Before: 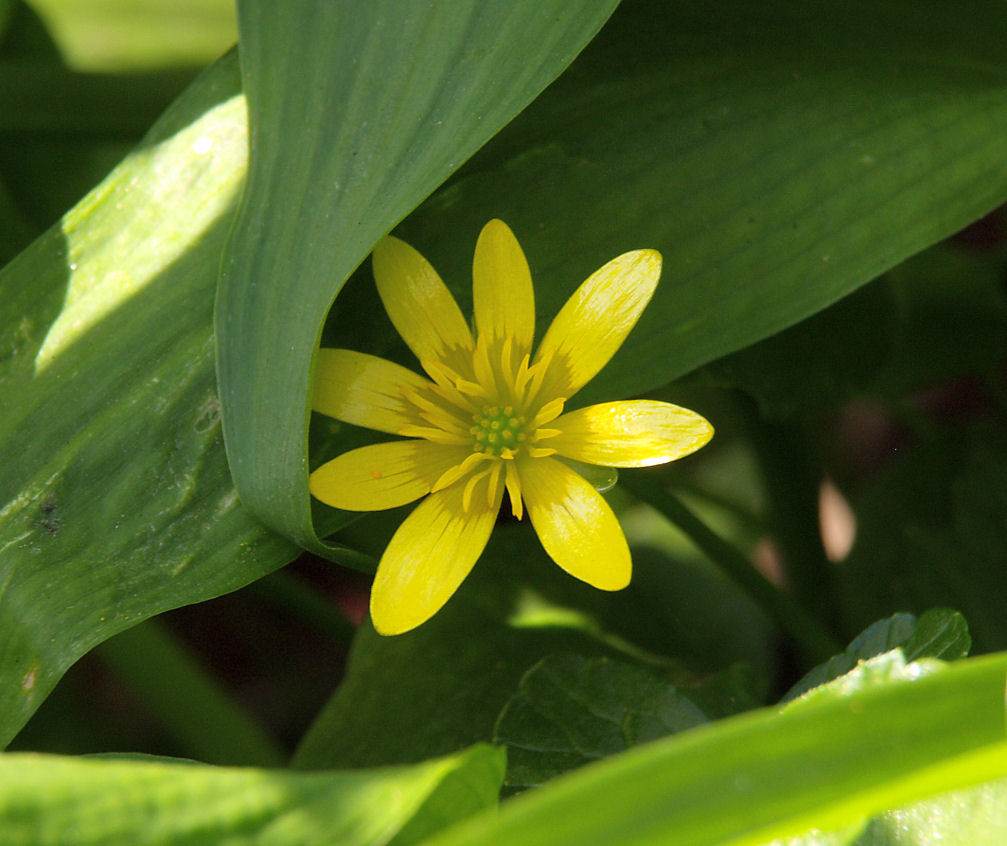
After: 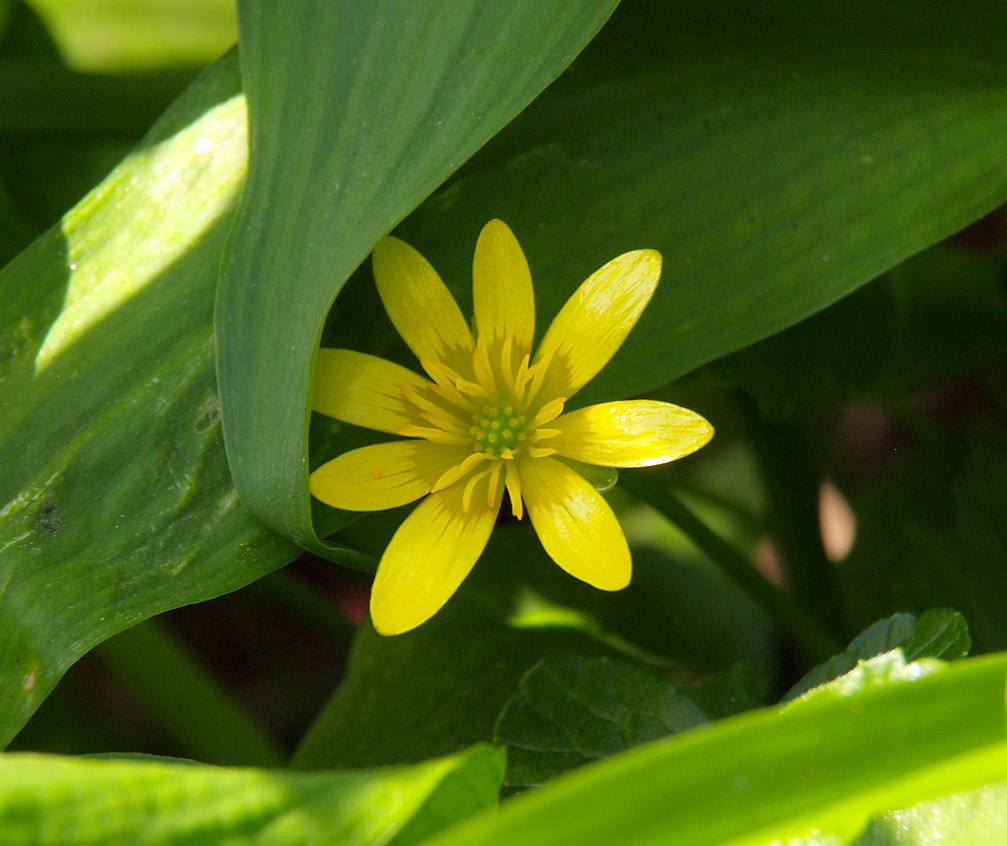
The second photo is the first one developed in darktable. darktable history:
contrast brightness saturation: saturation 0.177
